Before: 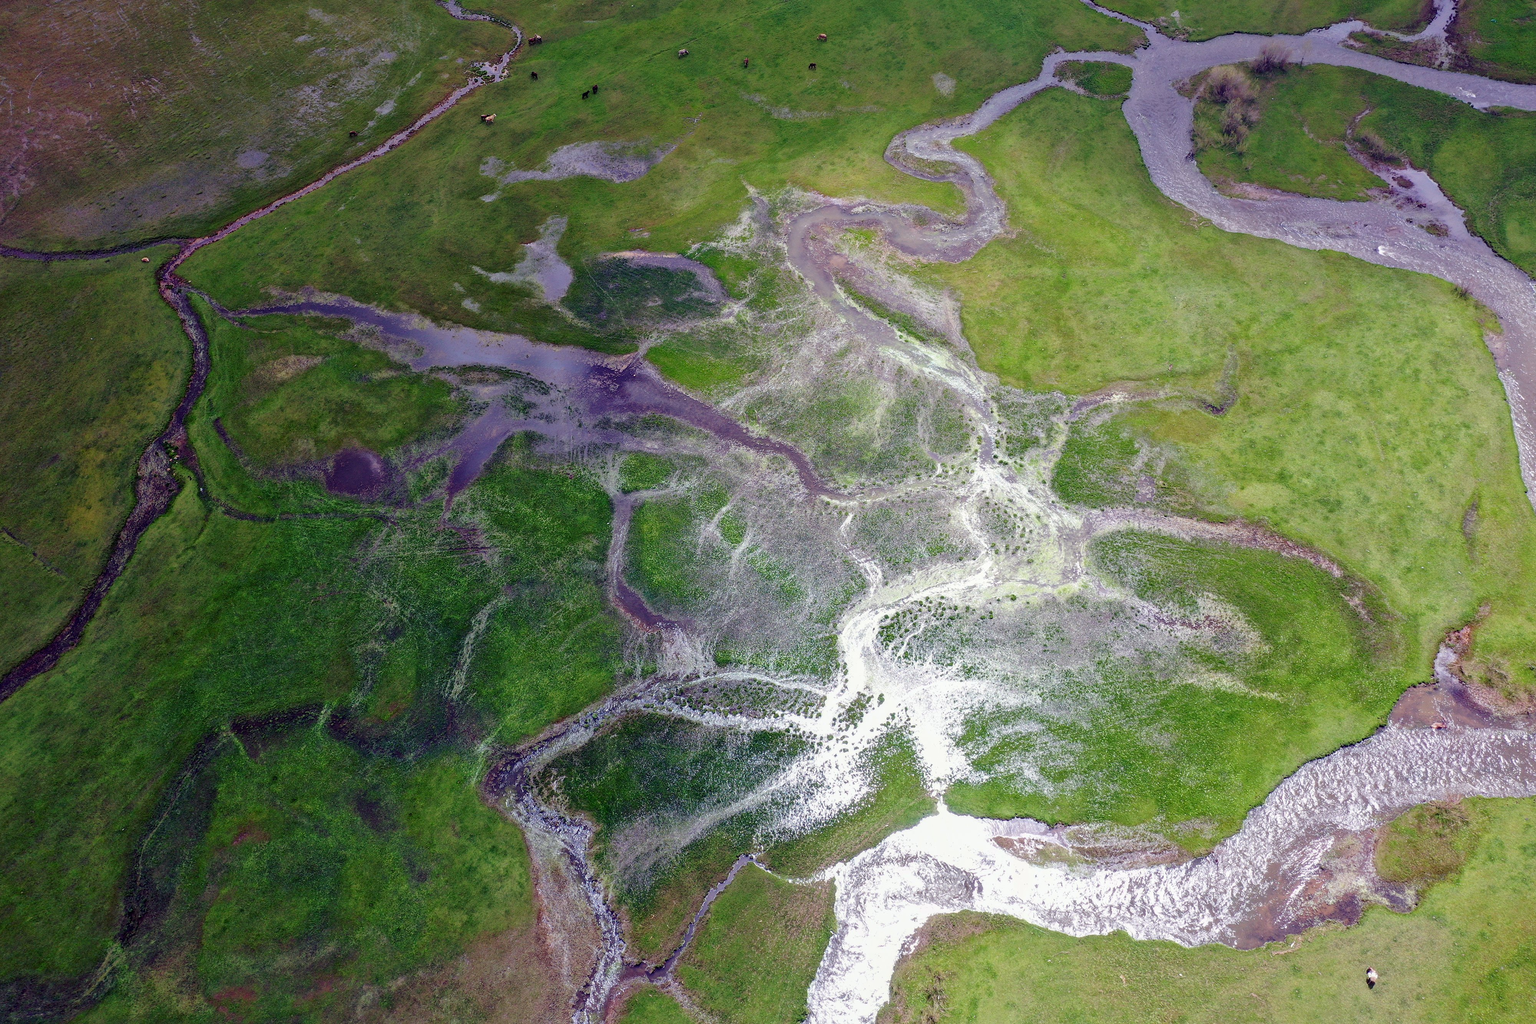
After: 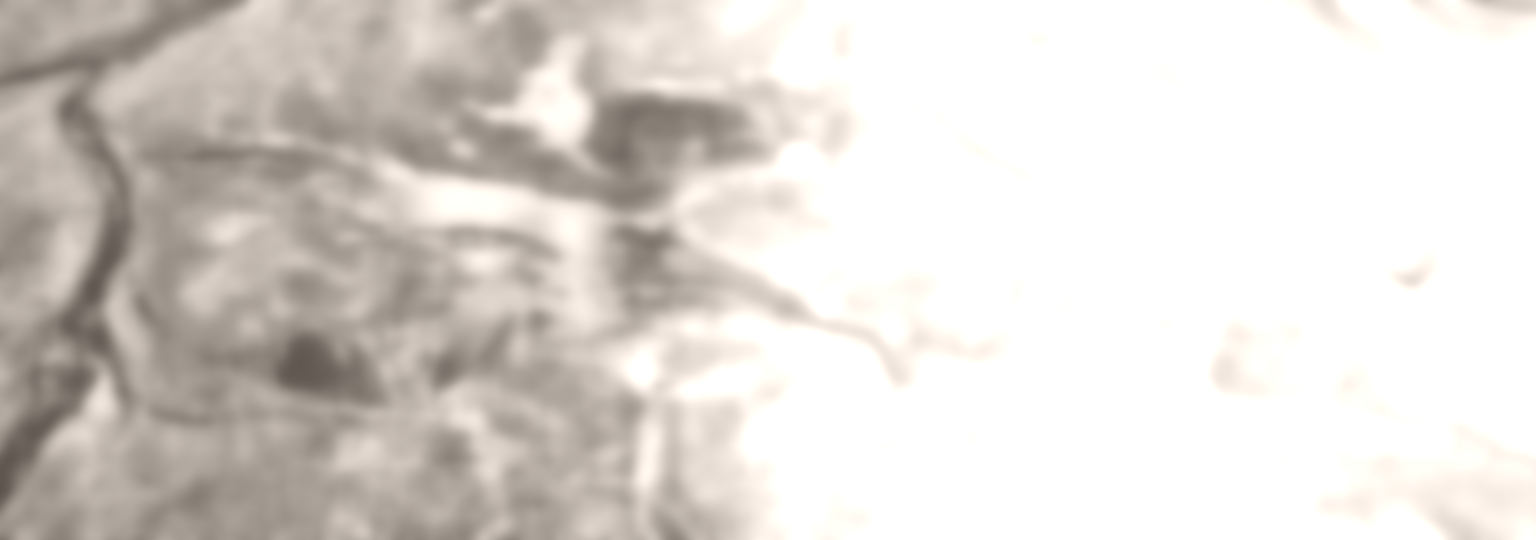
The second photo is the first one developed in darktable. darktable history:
crop: left 7.036%, top 18.398%, right 14.379%, bottom 40.043%
base curve: curves: ch0 [(0, 0) (0.028, 0.03) (0.121, 0.232) (0.46, 0.748) (0.859, 0.968) (1, 1)], preserve colors none
contrast brightness saturation: contrast 0.1, saturation -0.3
lowpass: radius 16, unbound 0
velvia: strength 67.07%, mid-tones bias 0.972
sharpen: amount 0.2
local contrast: detail 142%
colorize: hue 34.49°, saturation 35.33%, source mix 100%, lightness 55%, version 1
